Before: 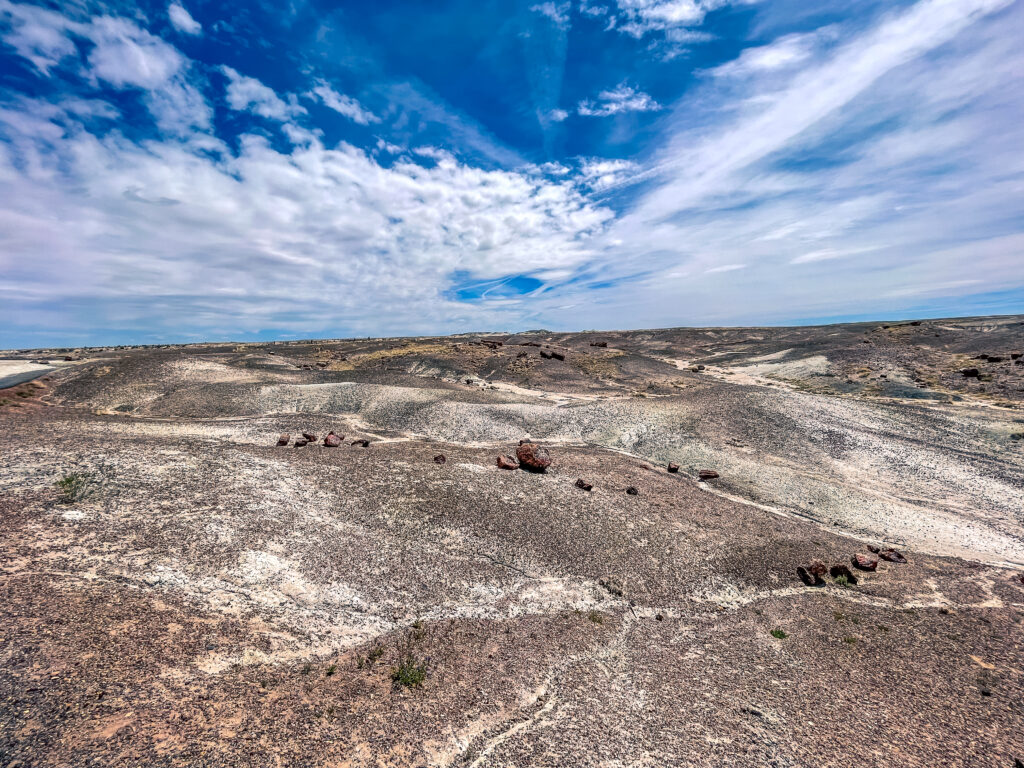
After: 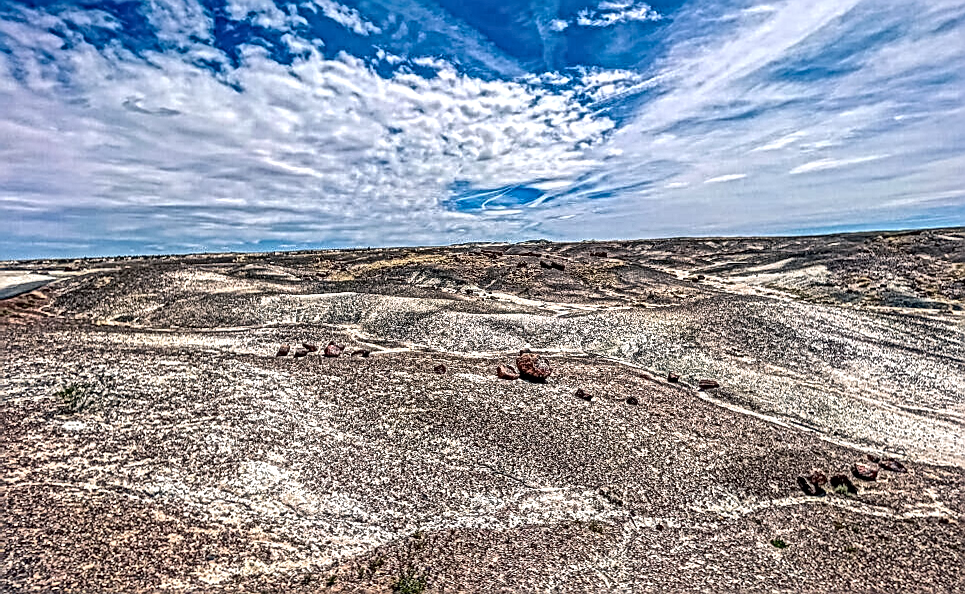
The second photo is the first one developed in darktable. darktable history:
local contrast: mode bilateral grid, contrast 20, coarseness 4, detail 299%, midtone range 0.2
sharpen: on, module defaults
crop and rotate: angle 0.075°, top 11.687%, right 5.57%, bottom 10.705%
